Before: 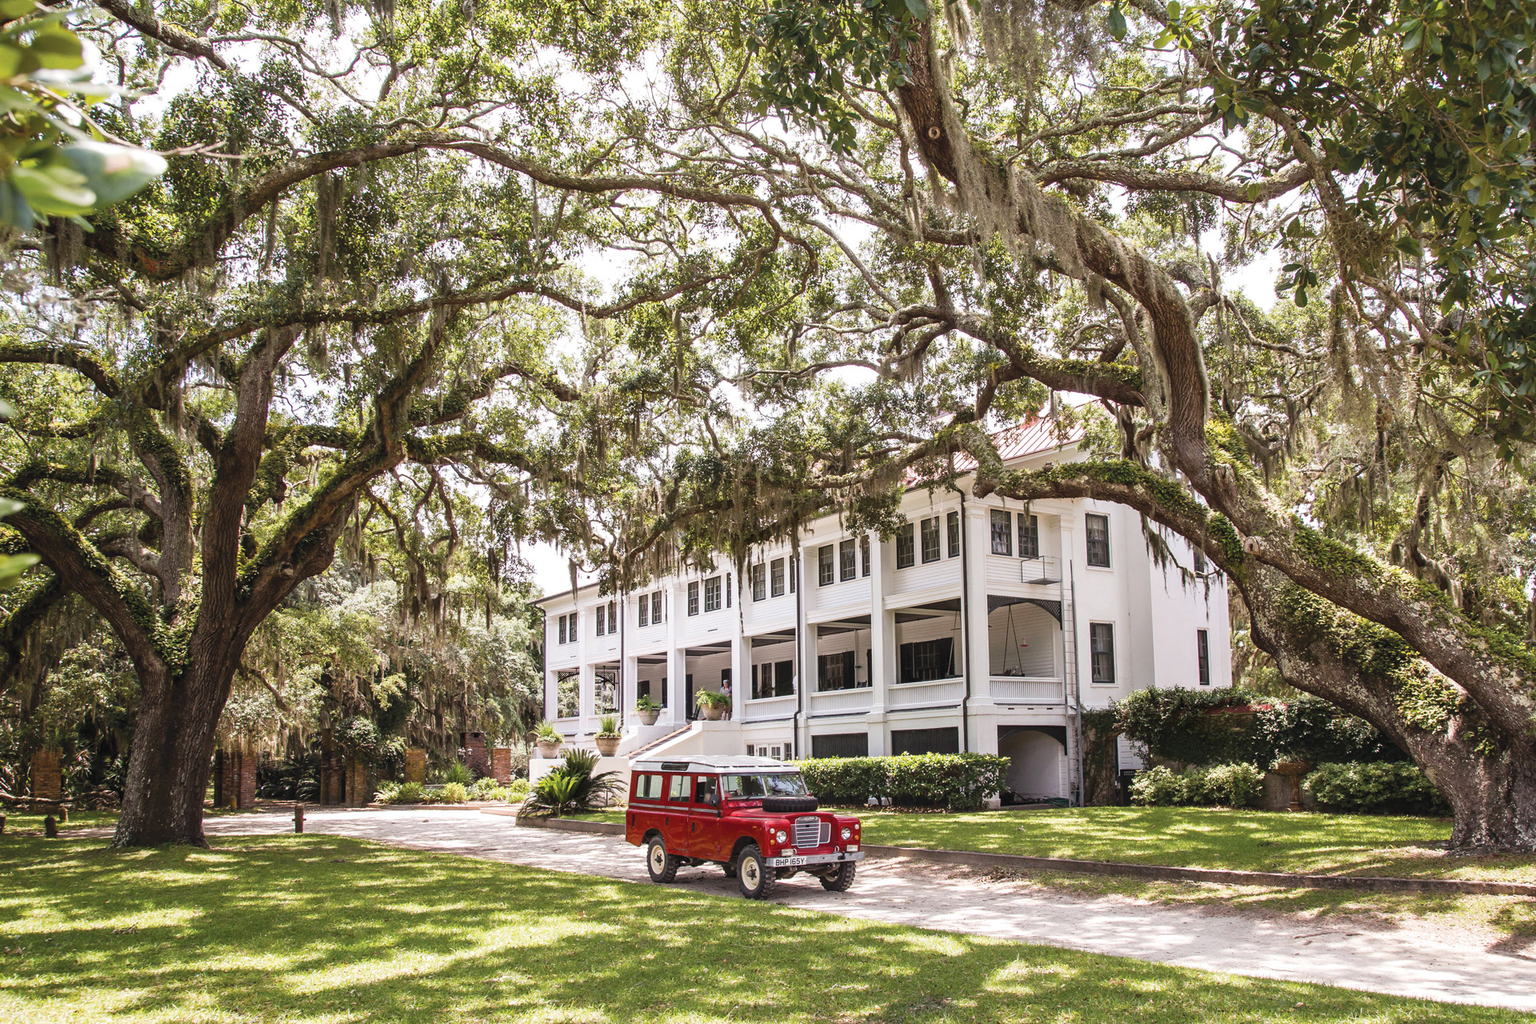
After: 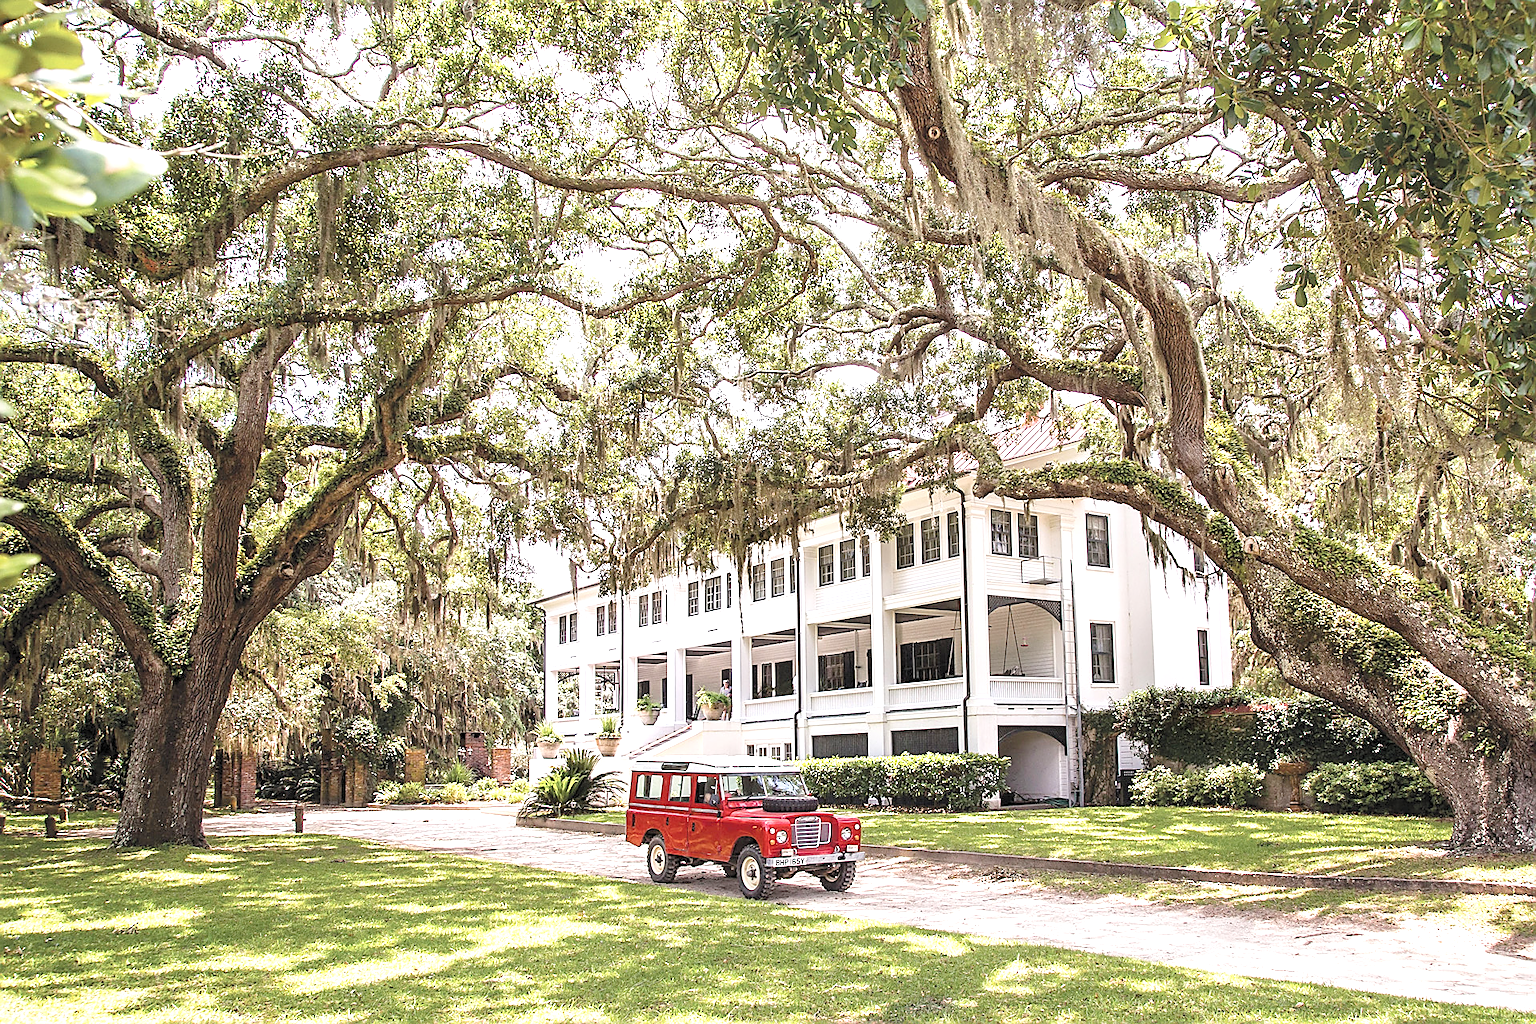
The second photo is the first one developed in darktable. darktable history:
color correction: highlights b* 0.008, saturation 0.799
sharpen: radius 1.402, amount 1.261, threshold 0.615
levels: black 0.041%, white 99.98%, levels [0.036, 0.364, 0.827]
